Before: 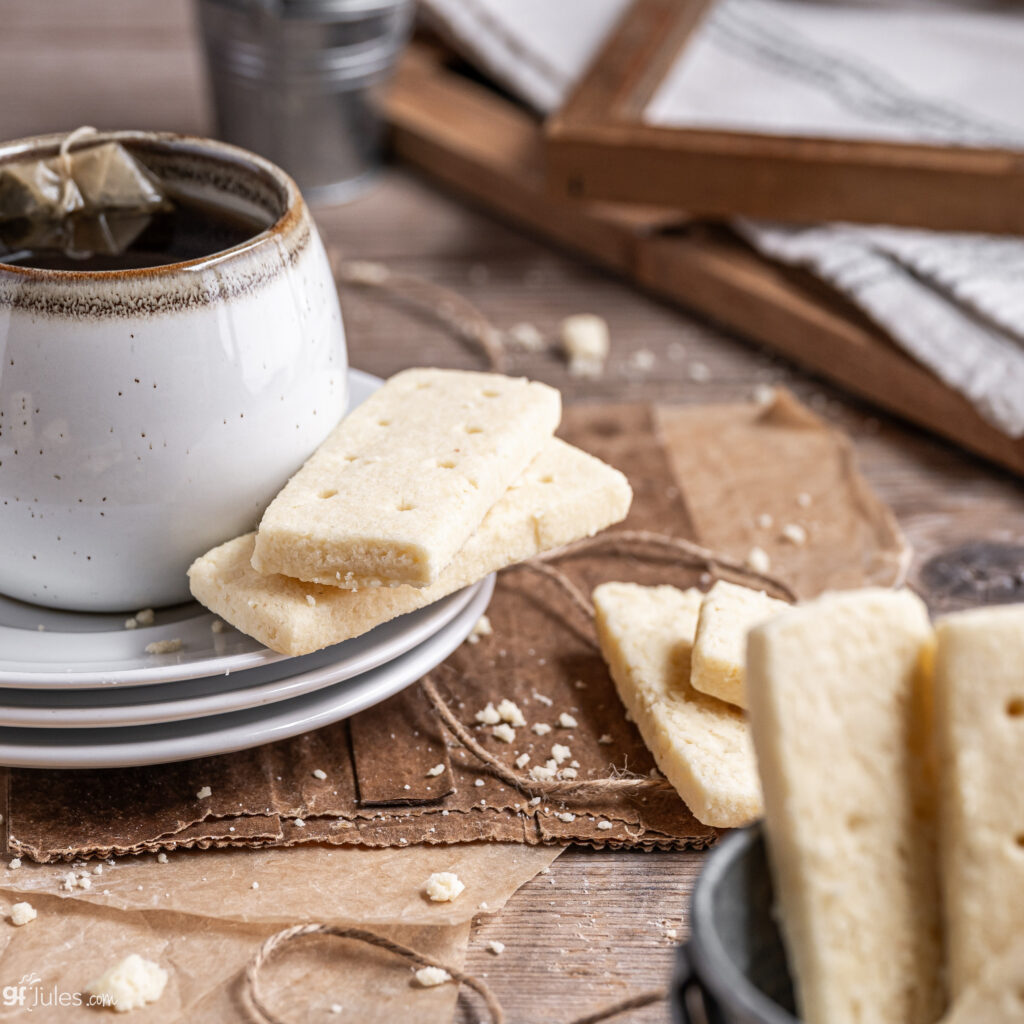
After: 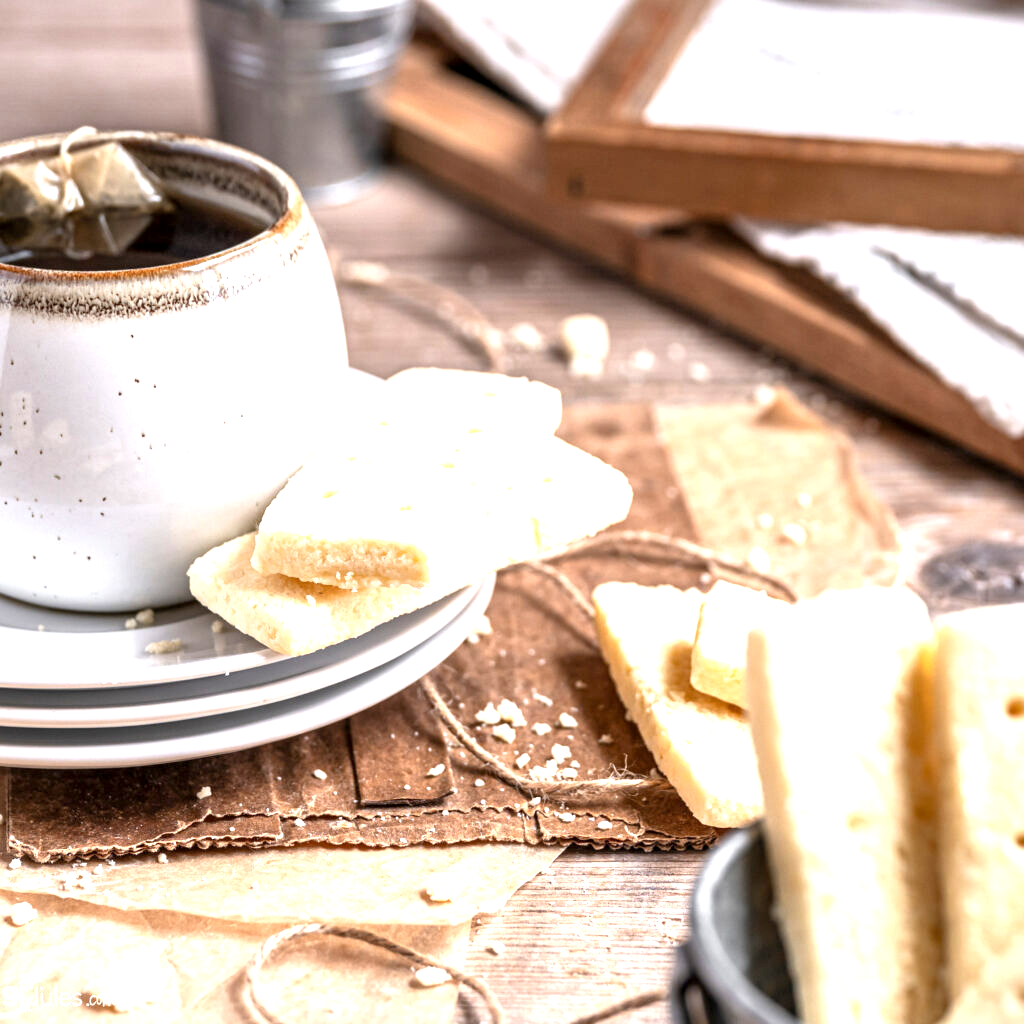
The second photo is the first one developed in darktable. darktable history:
exposure: black level correction 0.001, exposure 1.319 EV, compensate exposure bias true, compensate highlight preservation false
